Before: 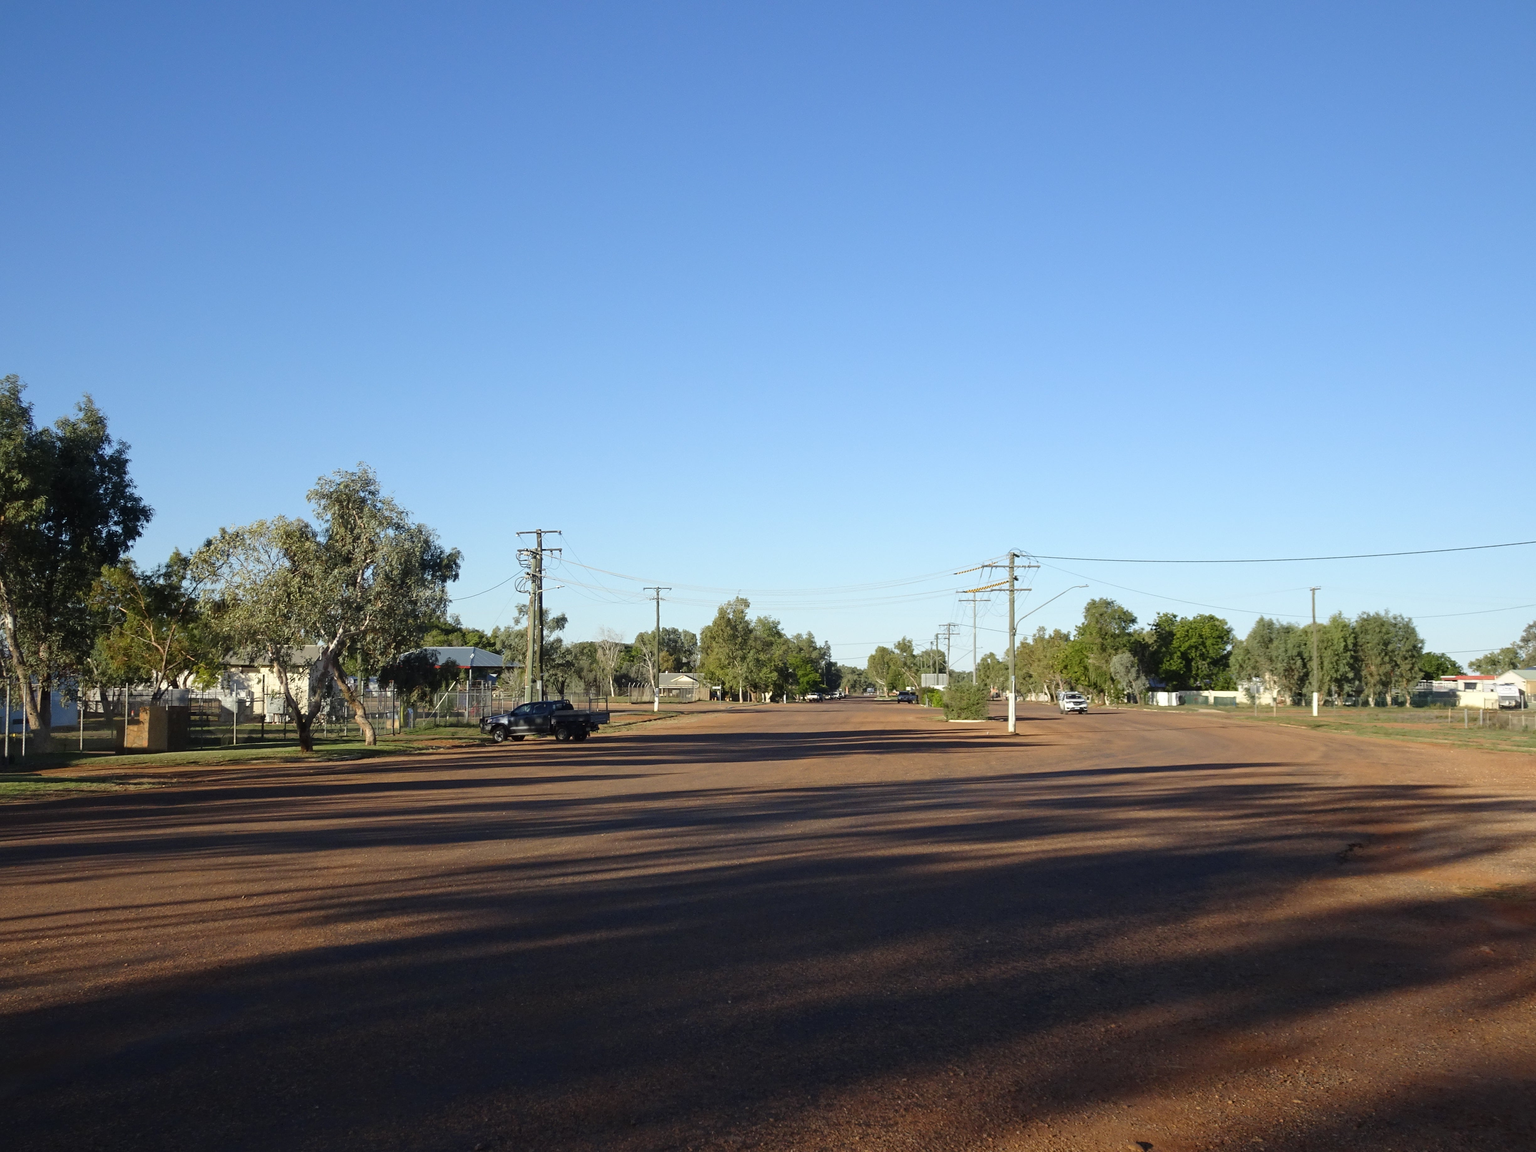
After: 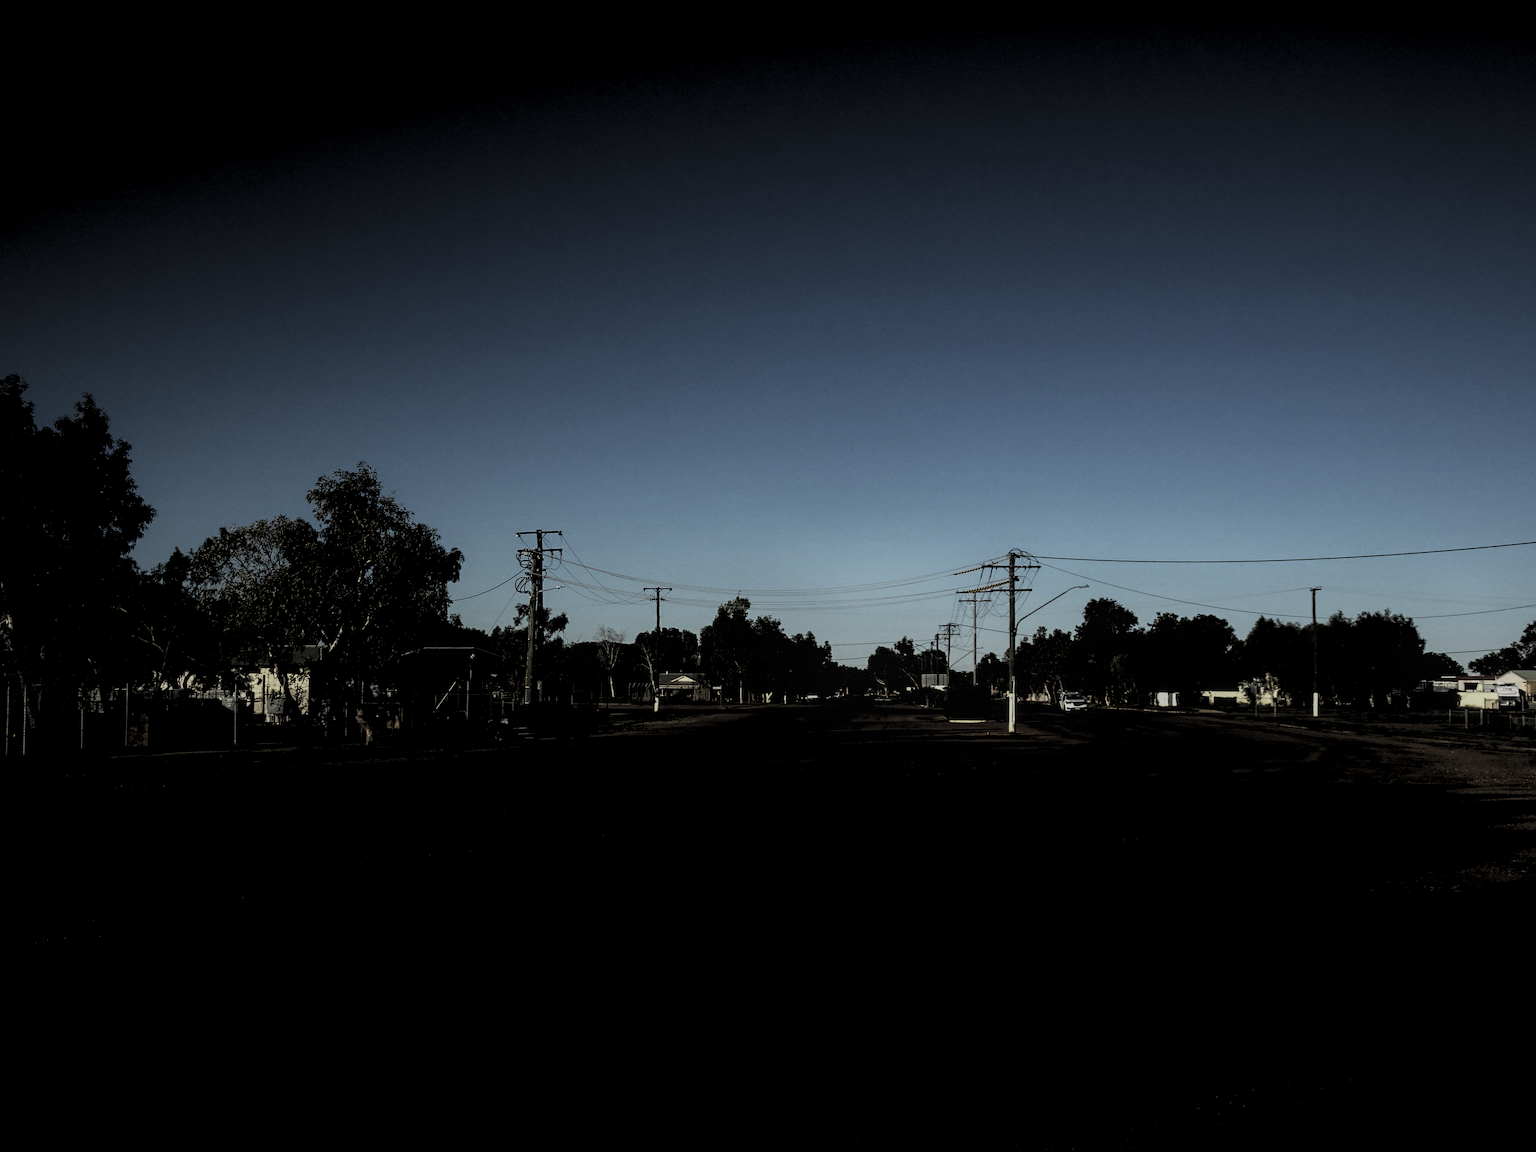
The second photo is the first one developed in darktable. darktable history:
local contrast: on, module defaults
shadows and highlights: shadows -21.14, highlights 98.84, soften with gaussian
base curve: curves: ch0 [(0, 0) (0.74, 0.67) (1, 1)], preserve colors none
levels: white 99.92%, levels [0.514, 0.759, 1]
exposure: black level correction 0.001, exposure -0.204 EV, compensate highlight preservation false
